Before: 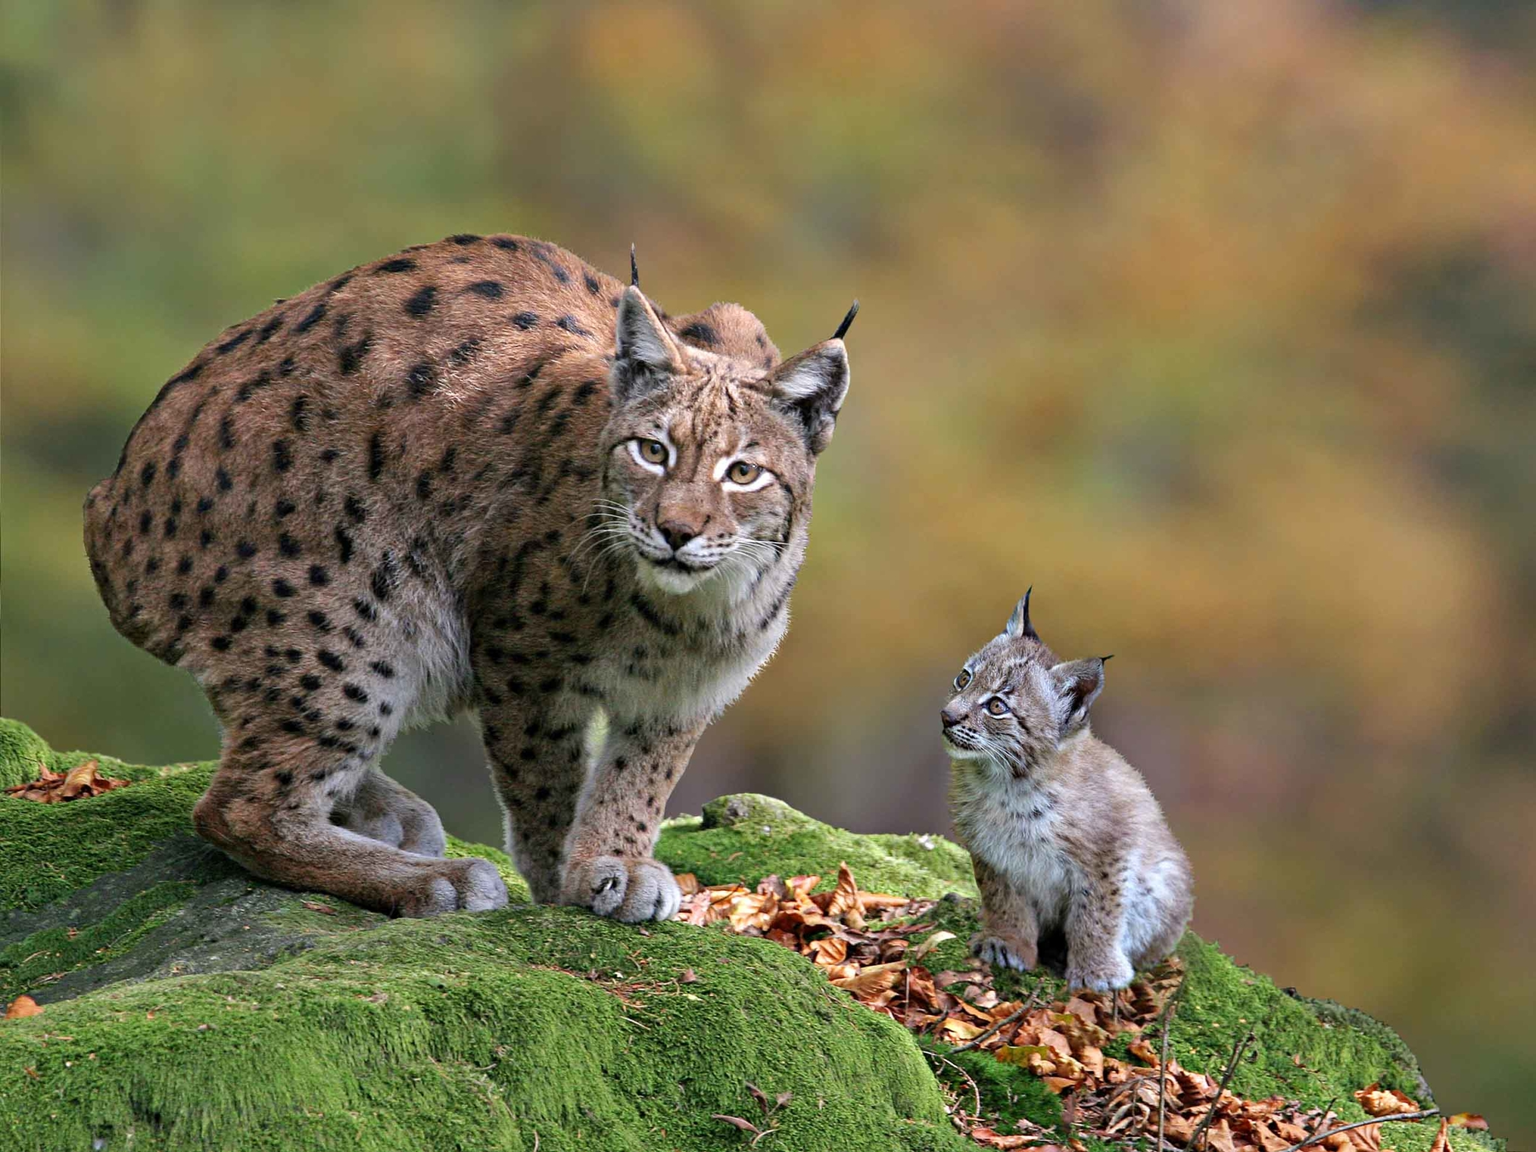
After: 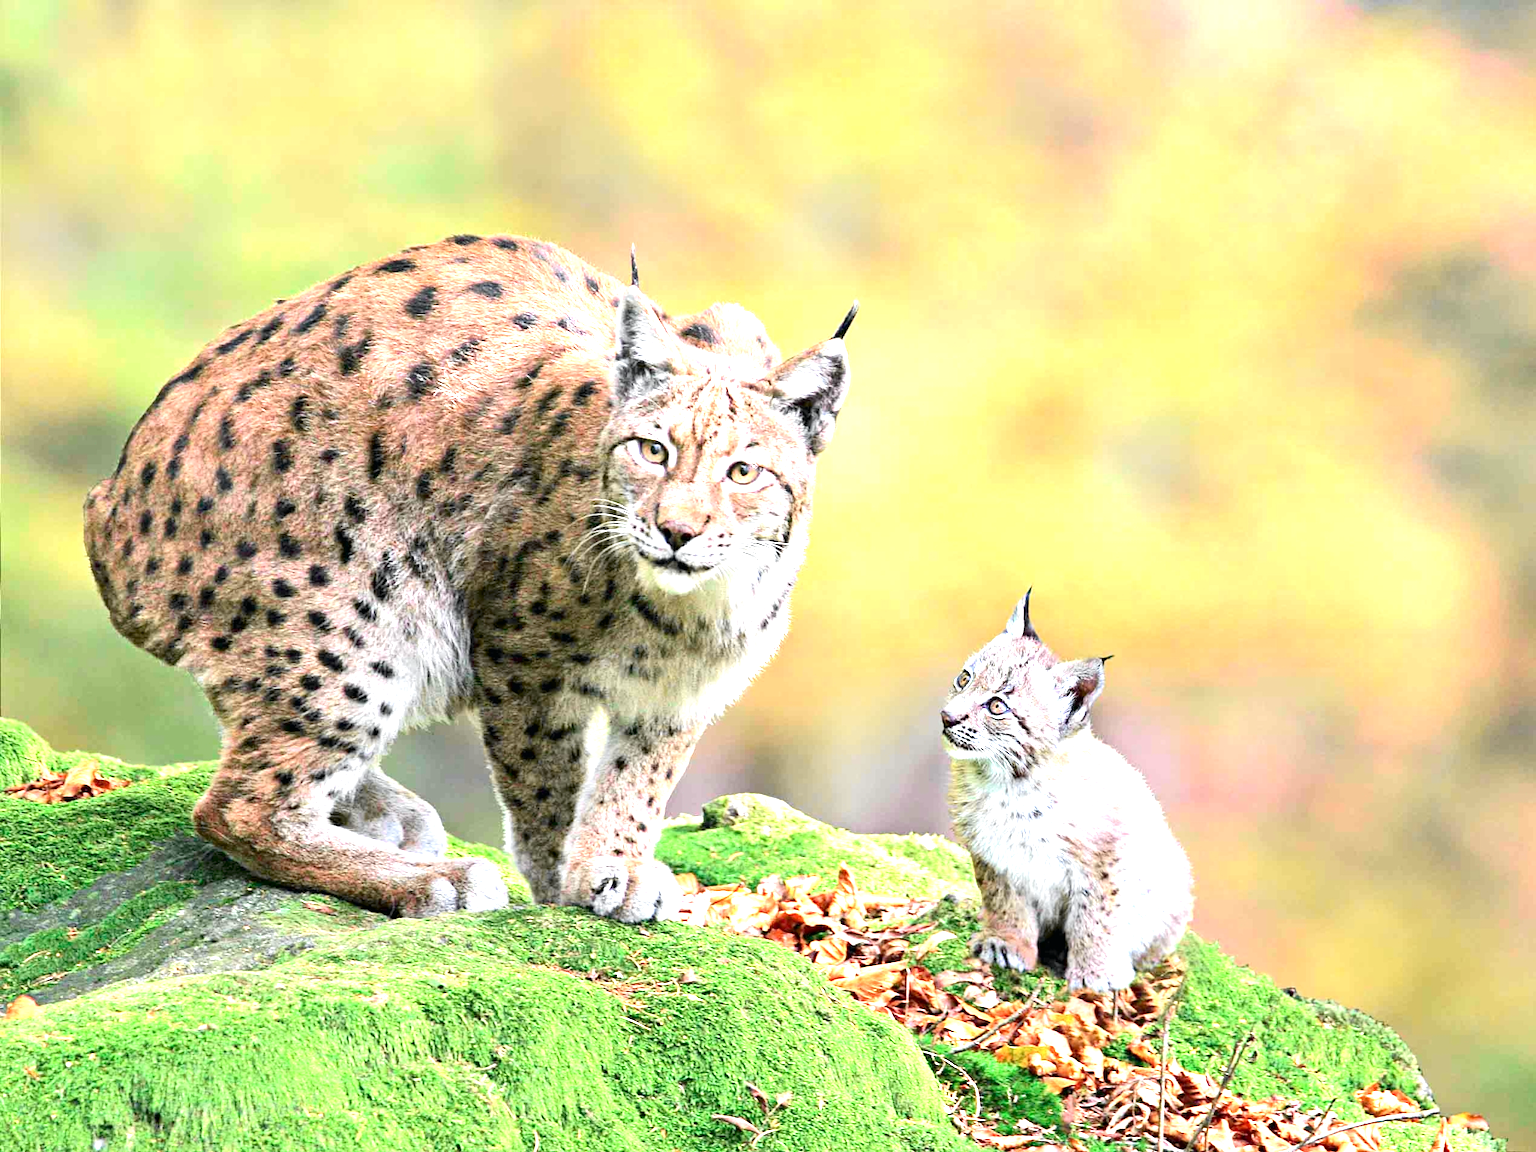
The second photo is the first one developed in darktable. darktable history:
exposure: black level correction 0.001, exposure 1.719 EV, compensate exposure bias true, compensate highlight preservation false
tone curve: curves: ch0 [(0, 0.009) (0.037, 0.035) (0.131, 0.126) (0.275, 0.28) (0.476, 0.514) (0.617, 0.667) (0.704, 0.759) (0.813, 0.863) (0.911, 0.931) (0.997, 1)]; ch1 [(0, 0) (0.318, 0.271) (0.444, 0.438) (0.493, 0.496) (0.508, 0.5) (0.534, 0.535) (0.57, 0.582) (0.65, 0.664) (0.746, 0.764) (1, 1)]; ch2 [(0, 0) (0.246, 0.24) (0.36, 0.381) (0.415, 0.434) (0.476, 0.492) (0.502, 0.499) (0.522, 0.518) (0.533, 0.534) (0.586, 0.598) (0.634, 0.643) (0.706, 0.717) (0.853, 0.83) (1, 0.951)], color space Lab, independent channels, preserve colors none
